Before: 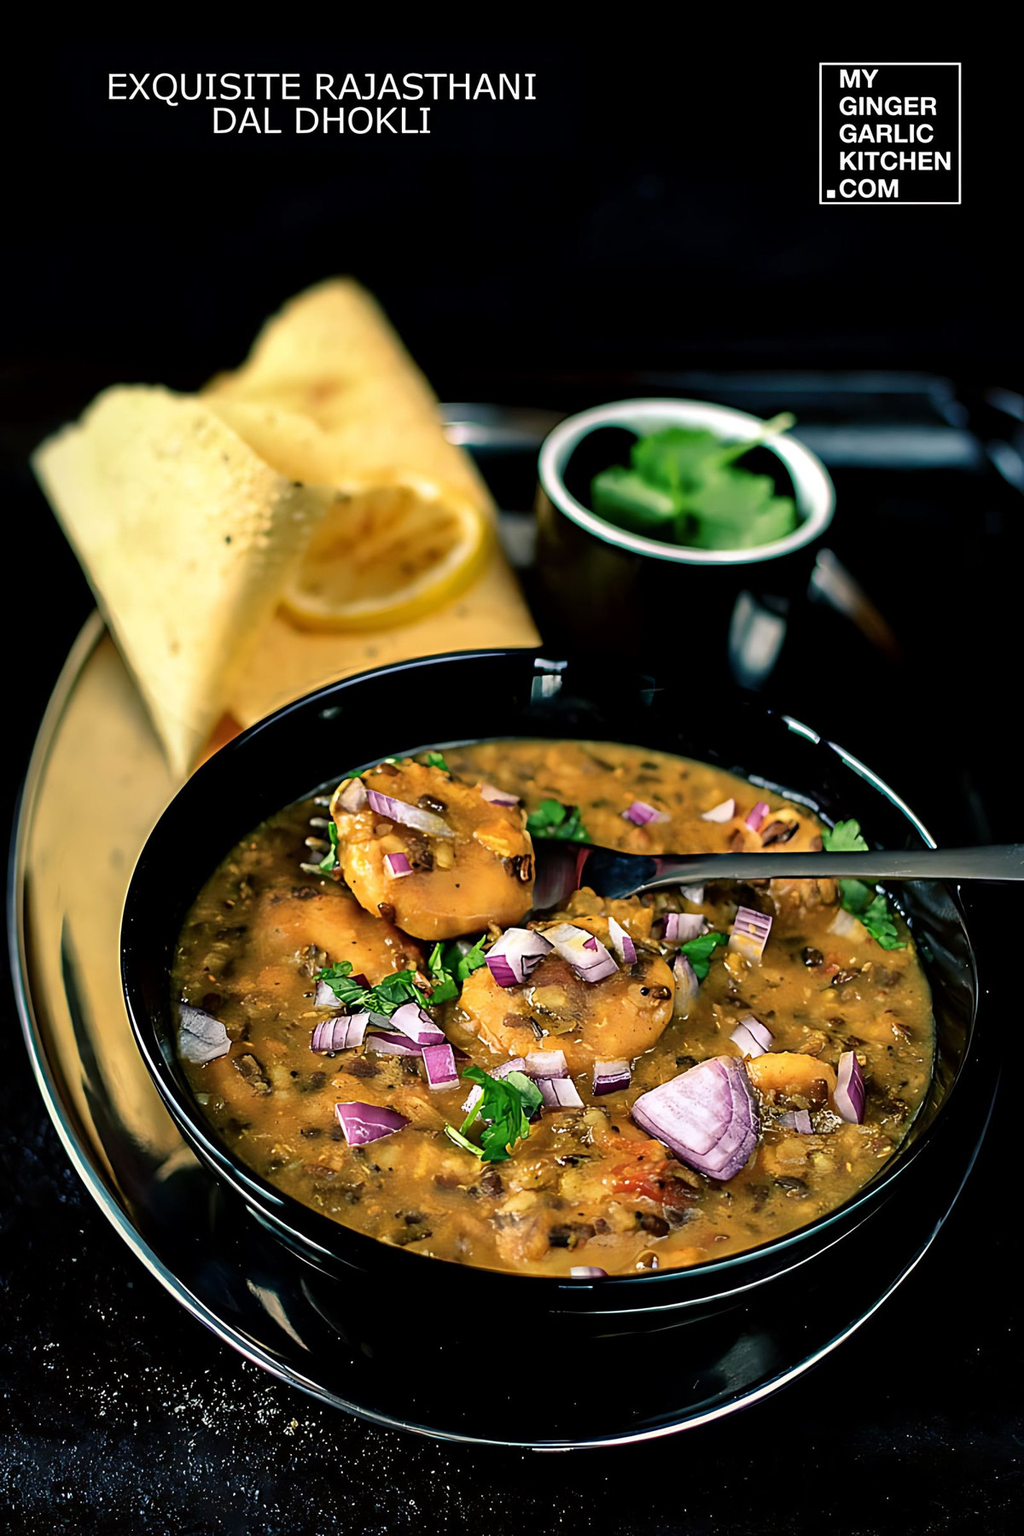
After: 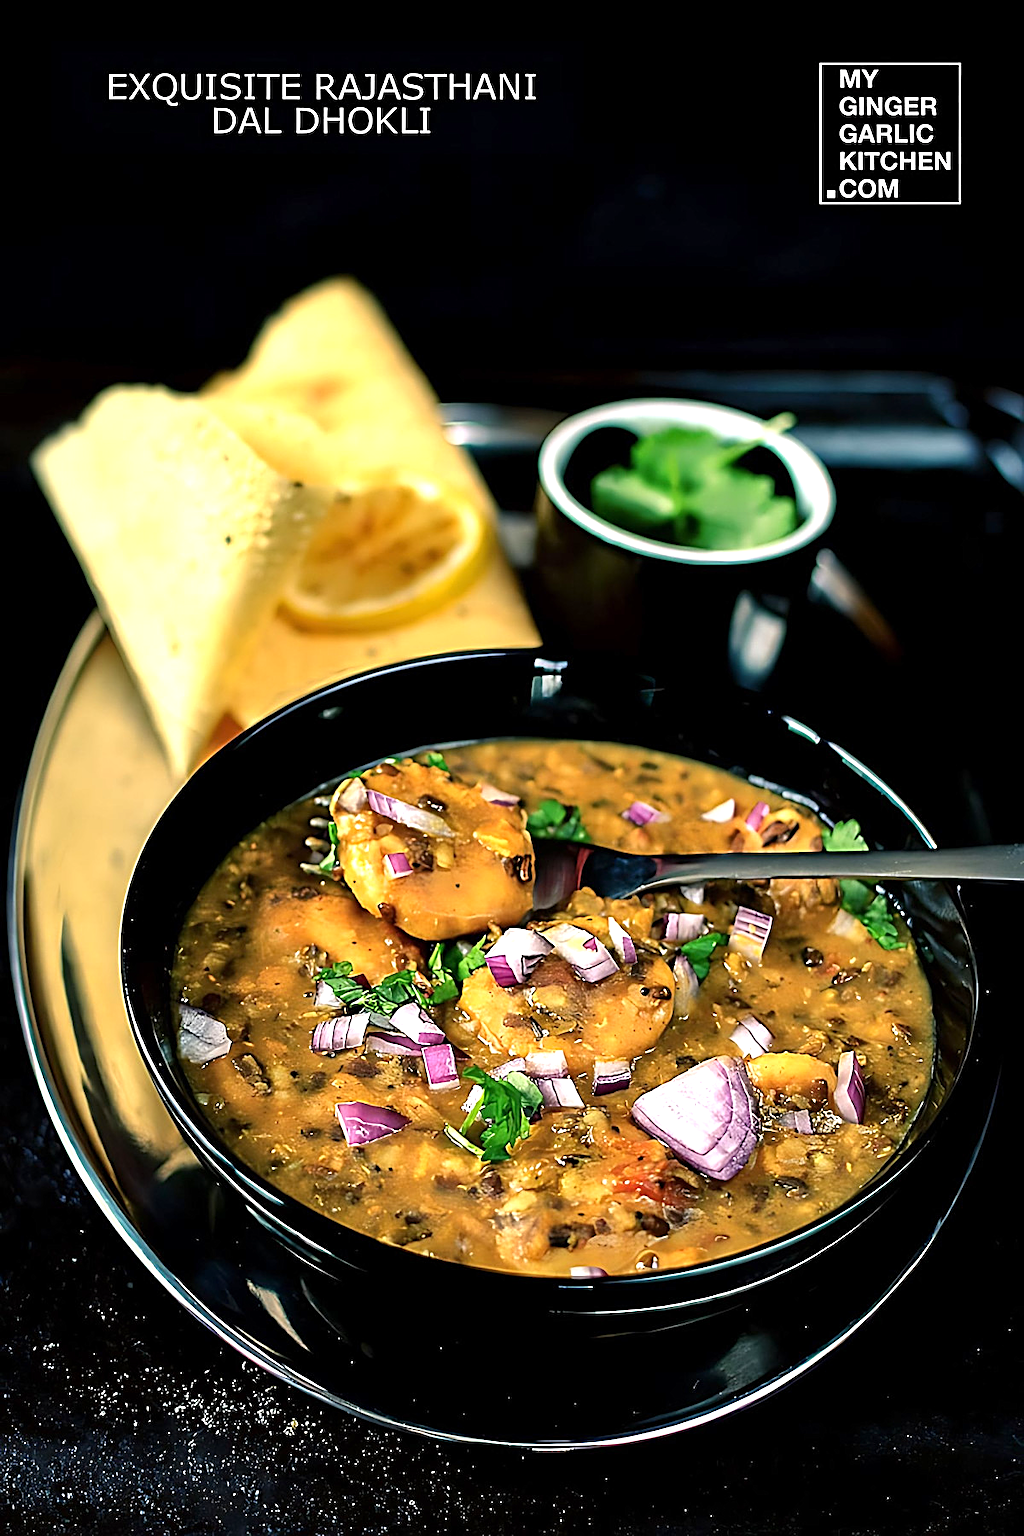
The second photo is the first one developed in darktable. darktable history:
tone equalizer: edges refinement/feathering 500, mask exposure compensation -1.57 EV, preserve details no
sharpen: on, module defaults
exposure: exposure 0.548 EV, compensate highlight preservation false
